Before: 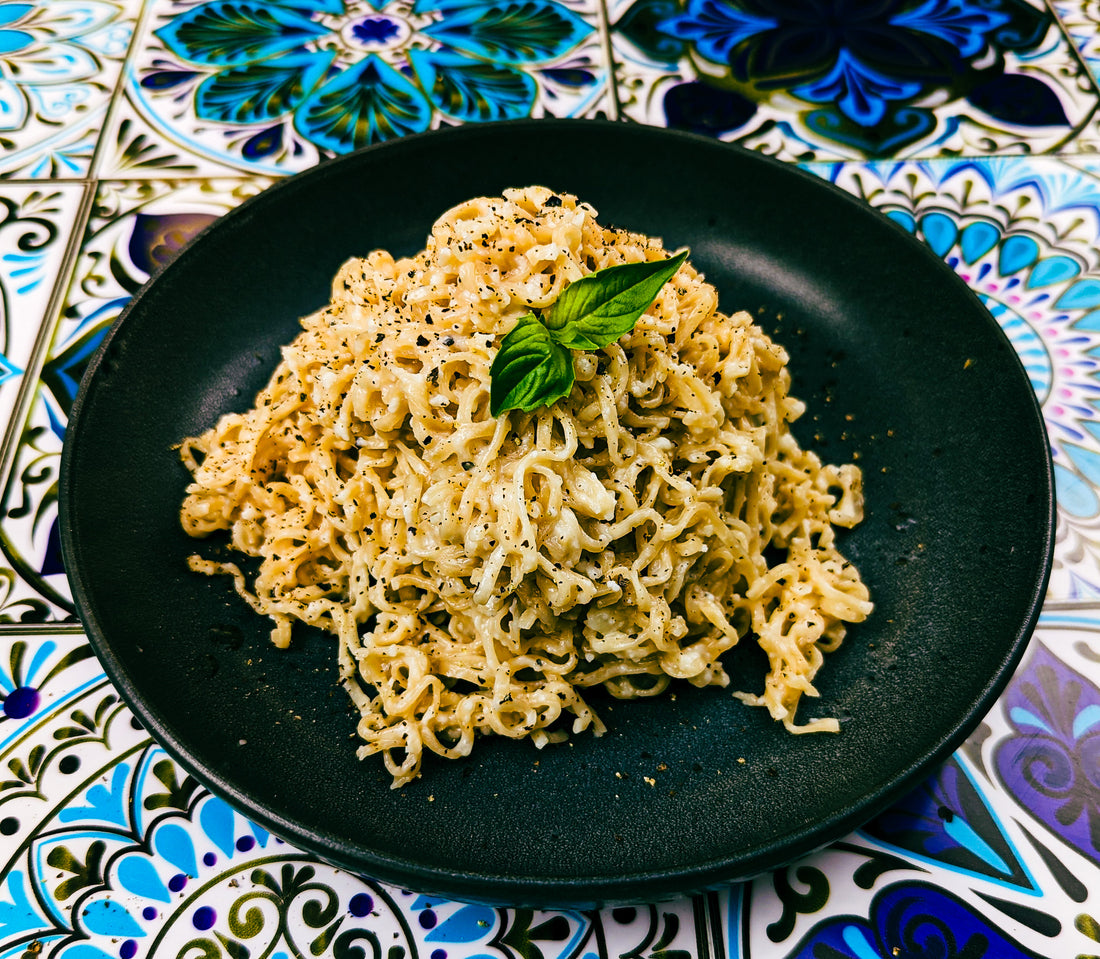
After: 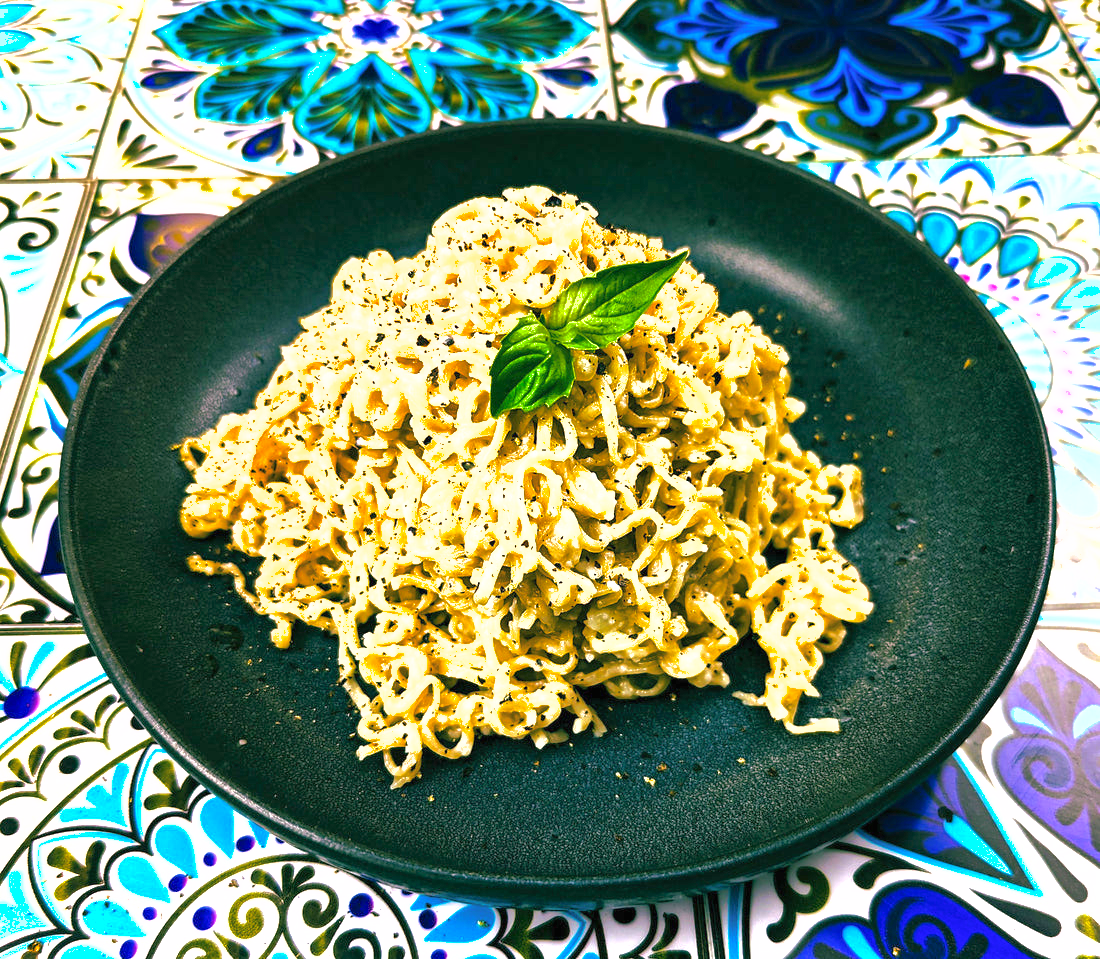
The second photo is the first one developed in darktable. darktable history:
shadows and highlights: on, module defaults
exposure: black level correction 0, exposure 1.2 EV, compensate exposure bias true, compensate highlight preservation false
color balance rgb: perceptual saturation grading › global saturation 0.548%
